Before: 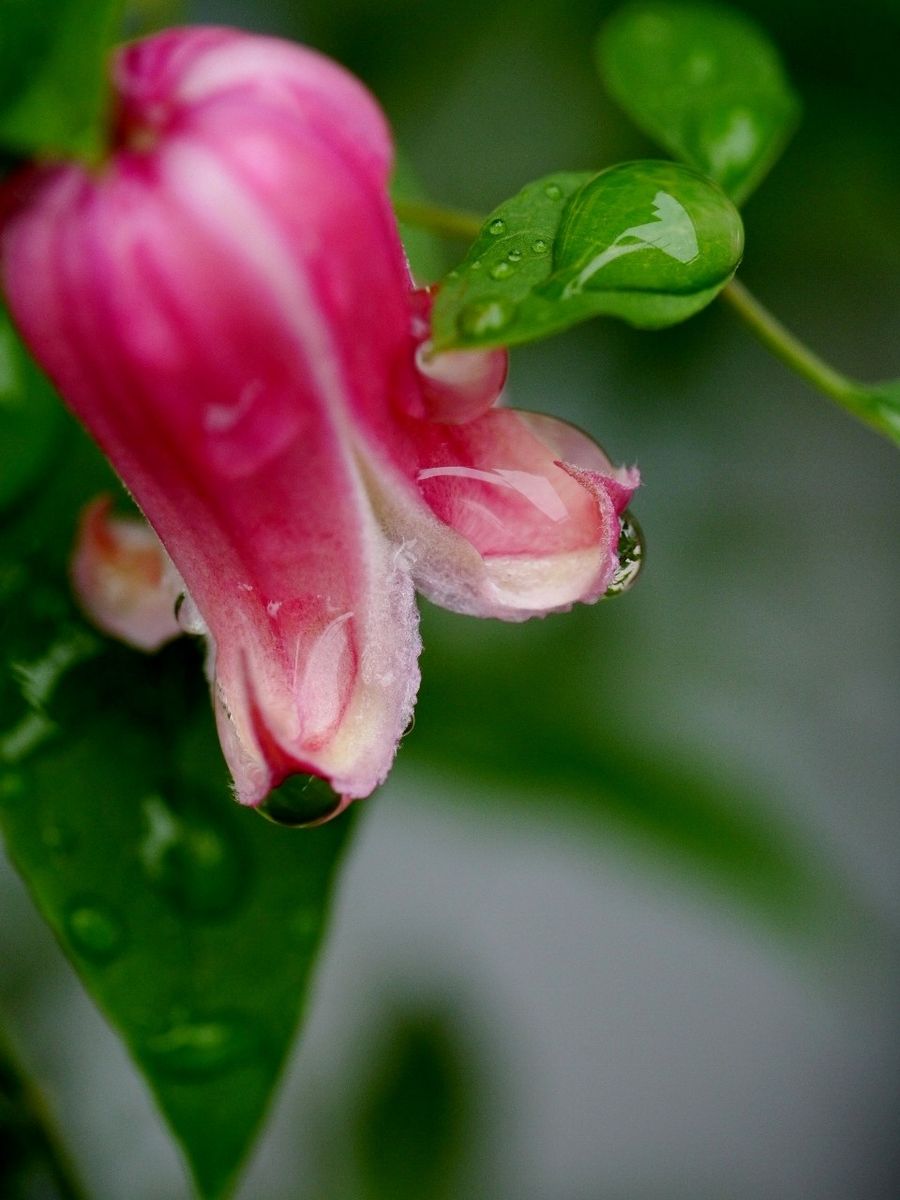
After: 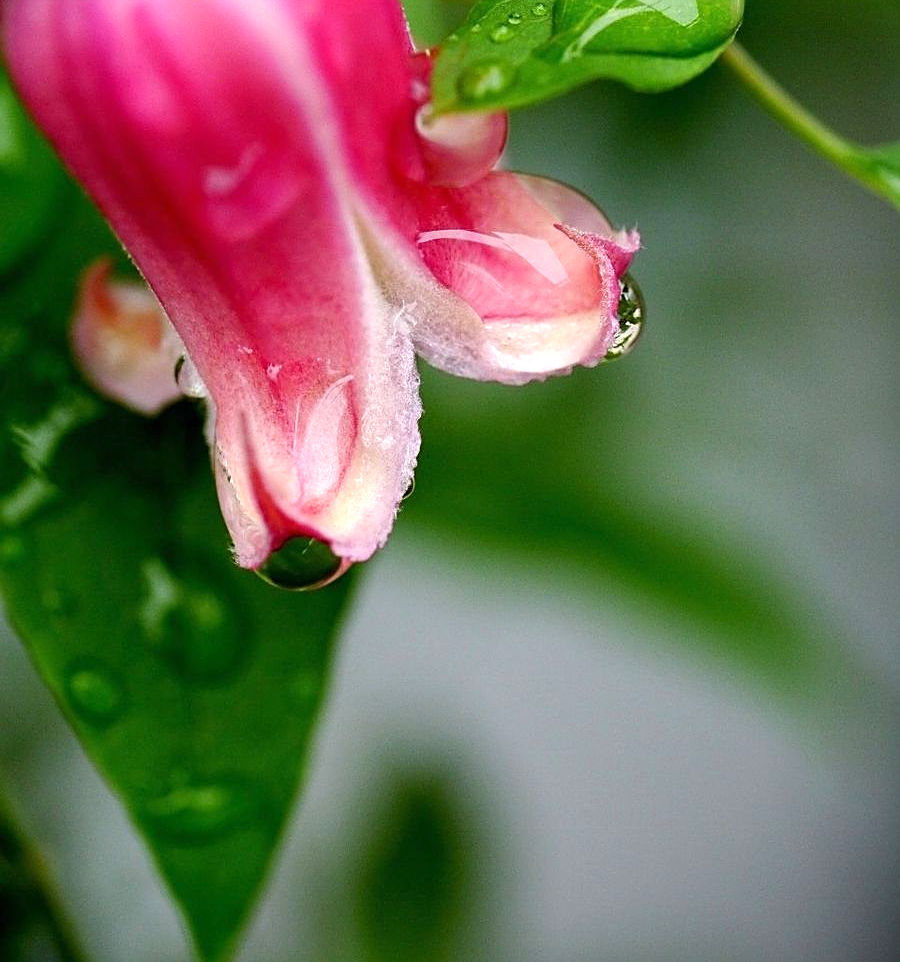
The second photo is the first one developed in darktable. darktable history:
exposure: black level correction 0, exposure 0.703 EV, compensate highlight preservation false
crop and rotate: top 19.826%
sharpen: on, module defaults
